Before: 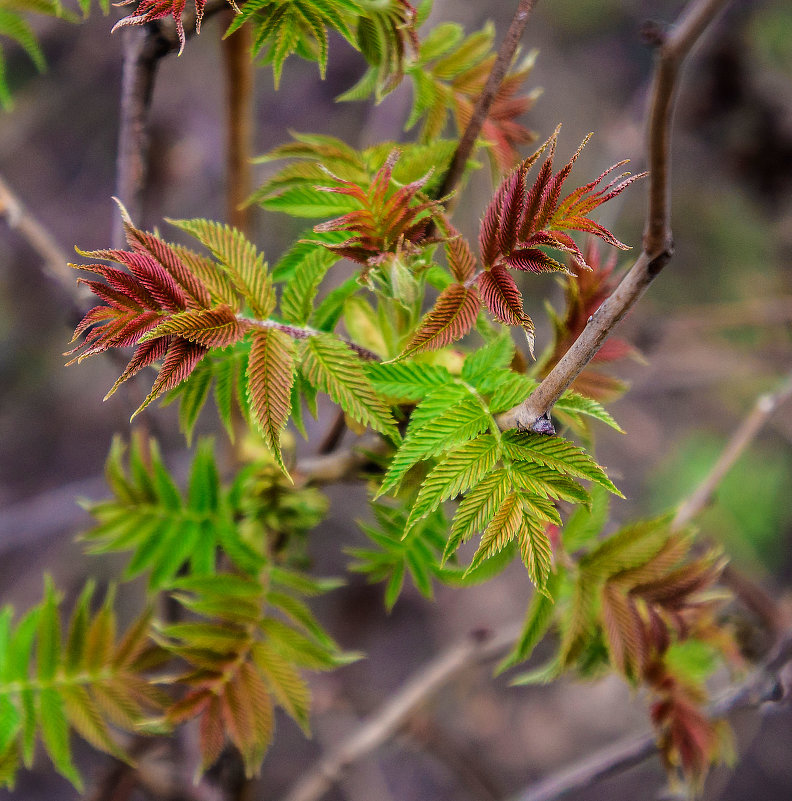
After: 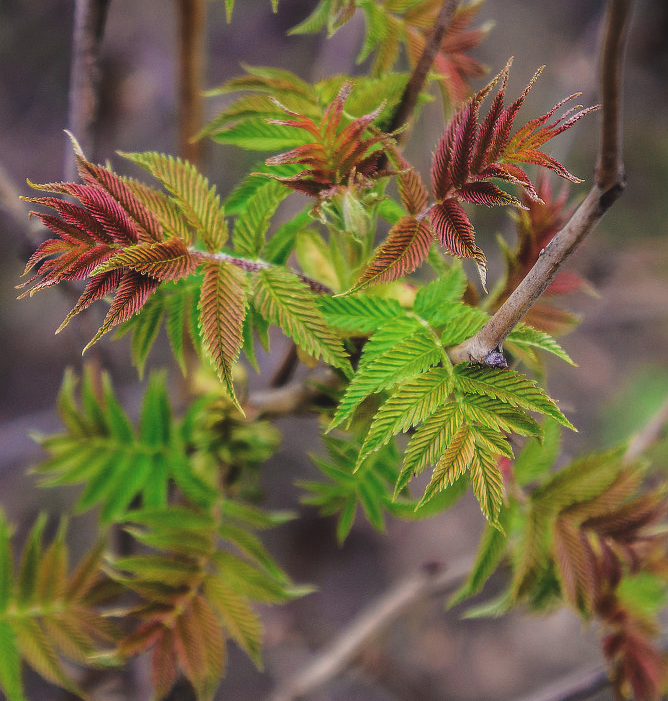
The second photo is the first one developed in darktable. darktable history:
crop: left 6.061%, top 8.419%, right 9.531%, bottom 4.05%
exposure: black level correction -0.015, exposure -0.537 EV, compensate highlight preservation false
tone equalizer: -8 EV -0.421 EV, -7 EV -0.376 EV, -6 EV -0.371 EV, -5 EV -0.254 EV, -3 EV 0.19 EV, -2 EV 0.352 EV, -1 EV 0.368 EV, +0 EV 0.425 EV
